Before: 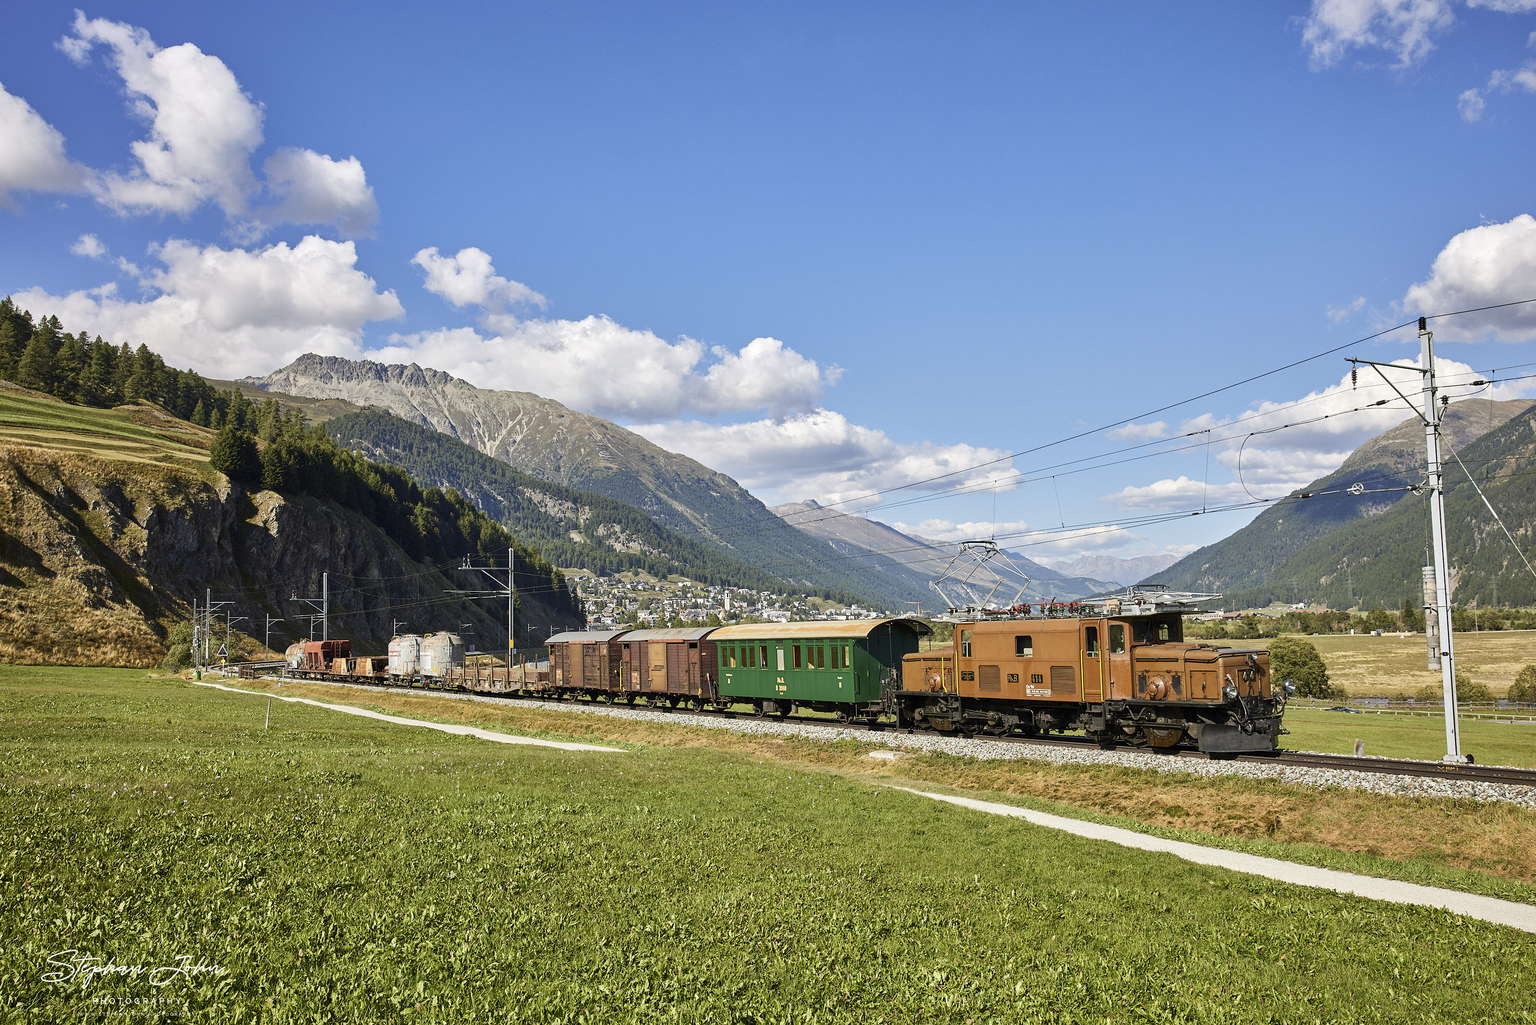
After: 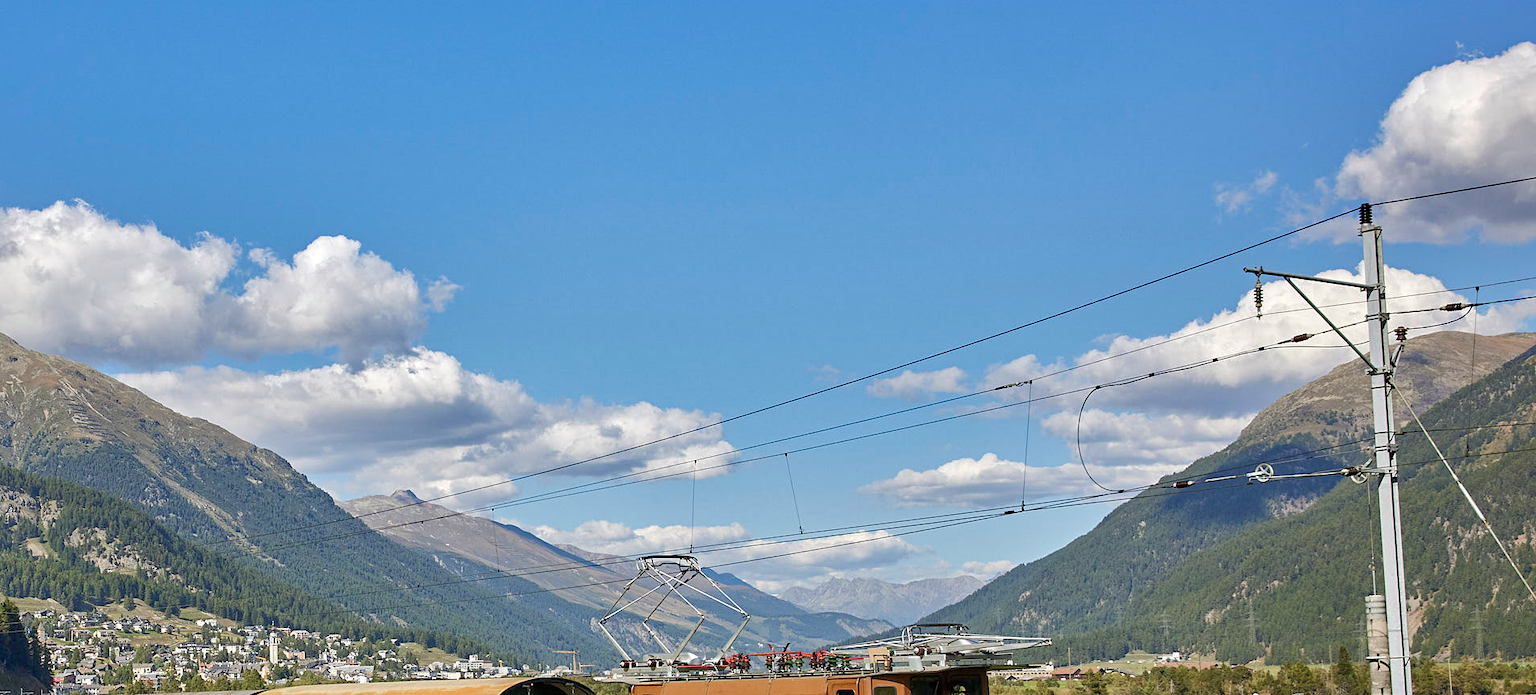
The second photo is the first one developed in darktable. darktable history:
shadows and highlights: on, module defaults
haze removal: compatibility mode true, adaptive false
crop: left 36.005%, top 18.293%, right 0.31%, bottom 38.444%
